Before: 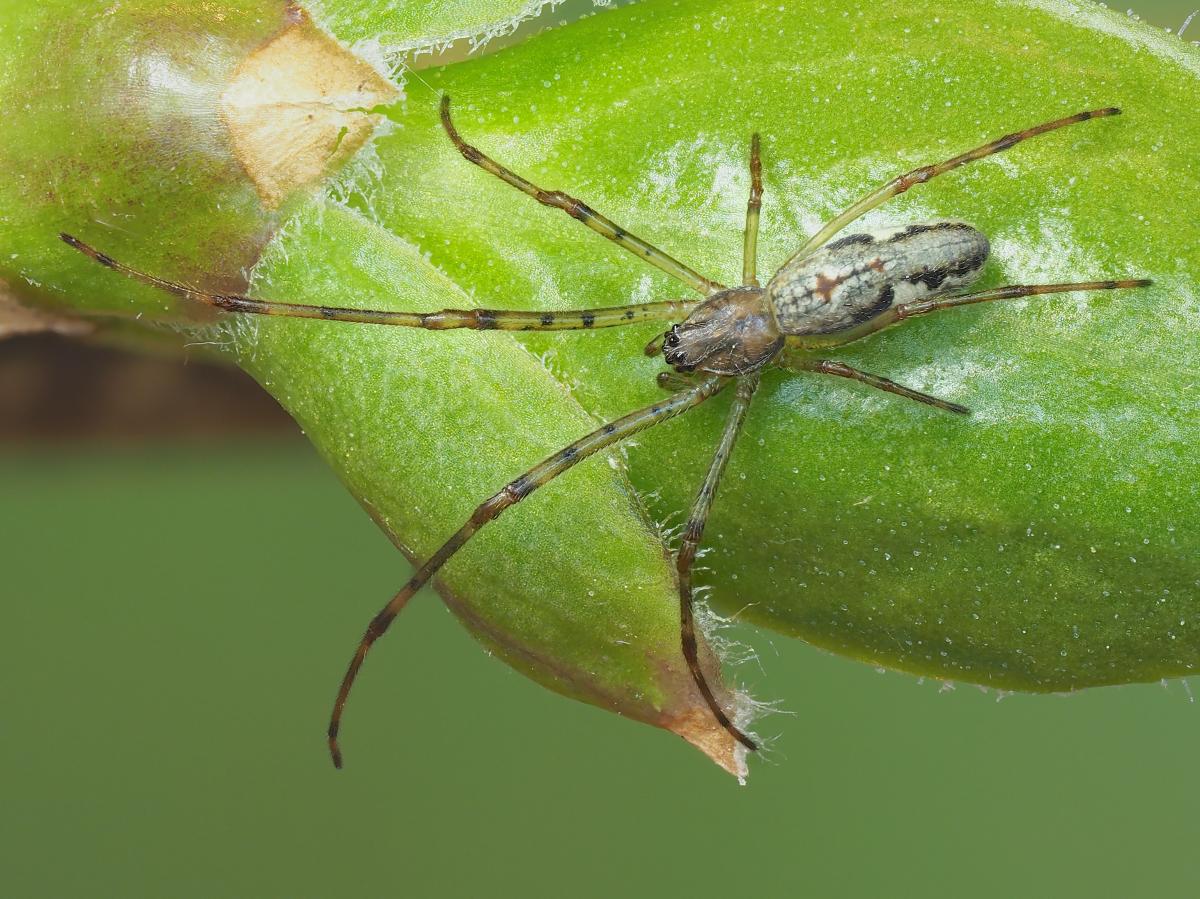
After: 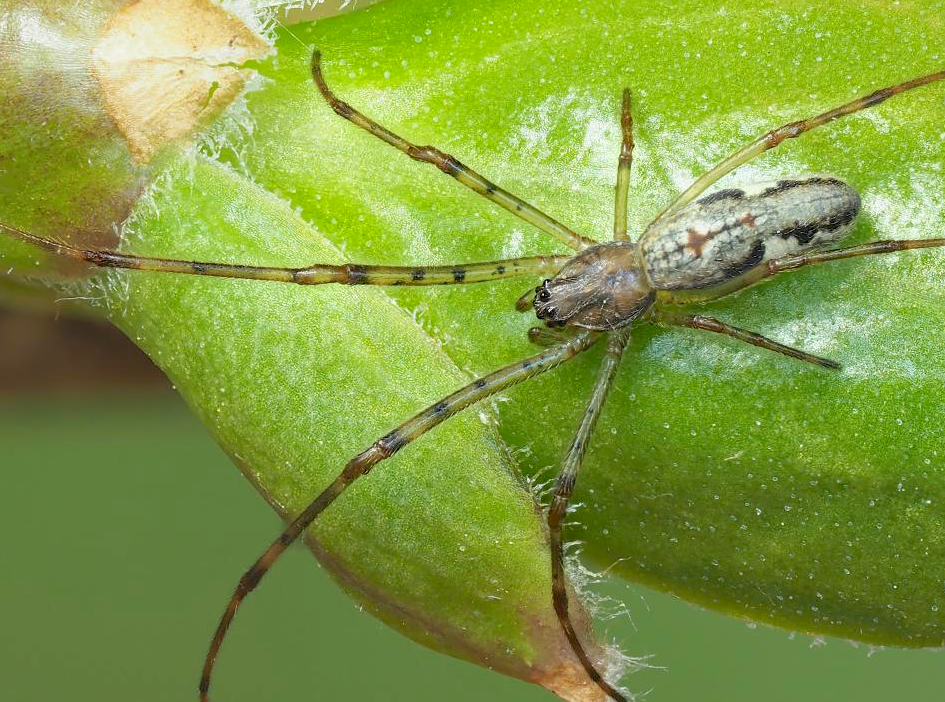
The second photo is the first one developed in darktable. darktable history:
exposure: black level correction 0.007, exposure 0.159 EV, compensate highlight preservation false
crop and rotate: left 10.77%, top 5.1%, right 10.41%, bottom 16.76%
